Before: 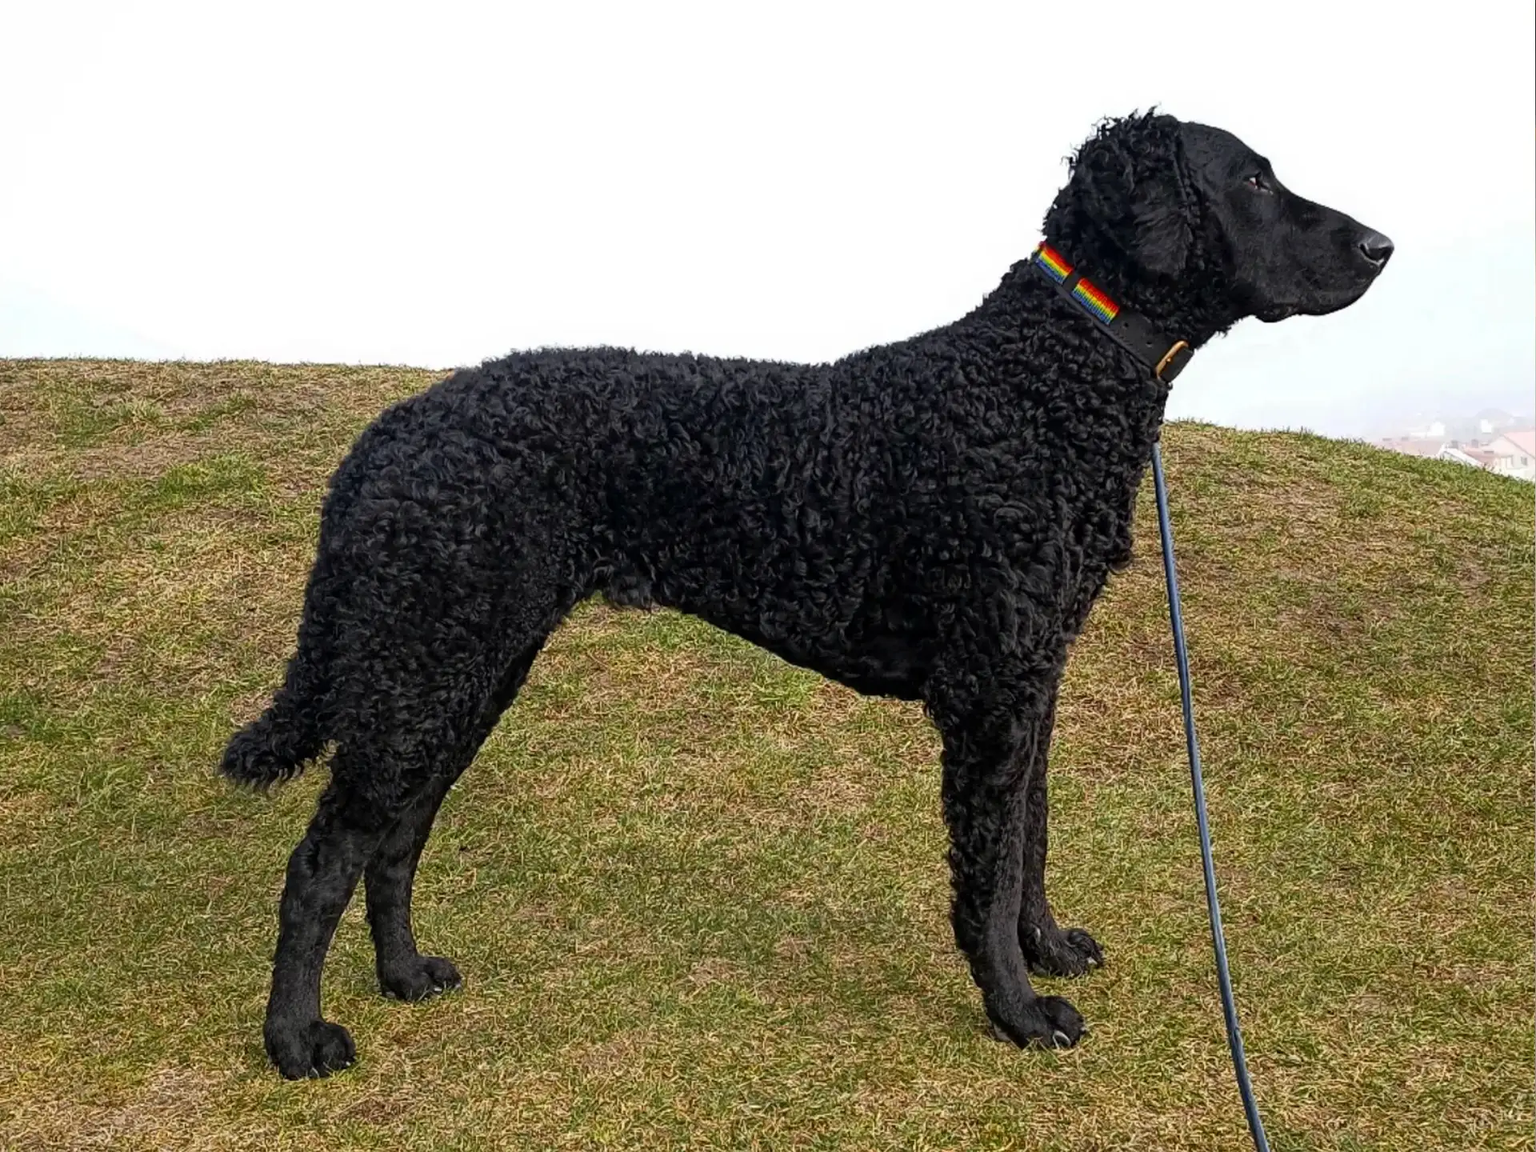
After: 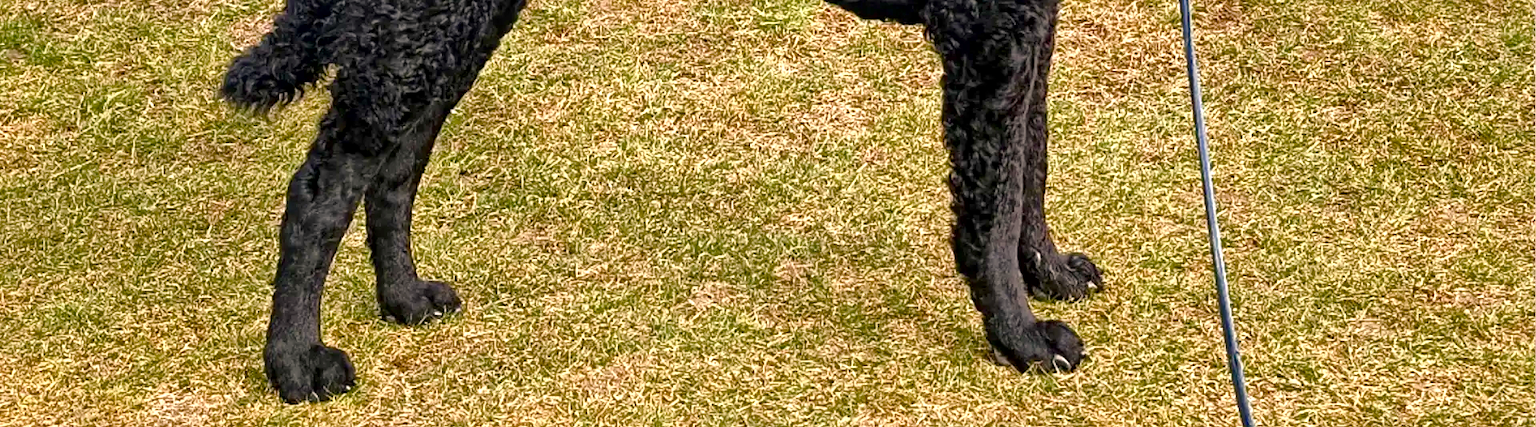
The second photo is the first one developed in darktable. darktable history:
crop and rotate: top 58.703%, bottom 4.176%
exposure: exposure 1 EV, compensate exposure bias true, compensate highlight preservation false
color balance rgb: highlights gain › chroma 3.758%, highlights gain › hue 58.94°, perceptual saturation grading › global saturation 25.126%, perceptual saturation grading › highlights -50.332%, perceptual saturation grading › shadows 30.247%, global vibrance 20%
local contrast: mode bilateral grid, contrast 20, coarseness 49, detail 148%, midtone range 0.2
